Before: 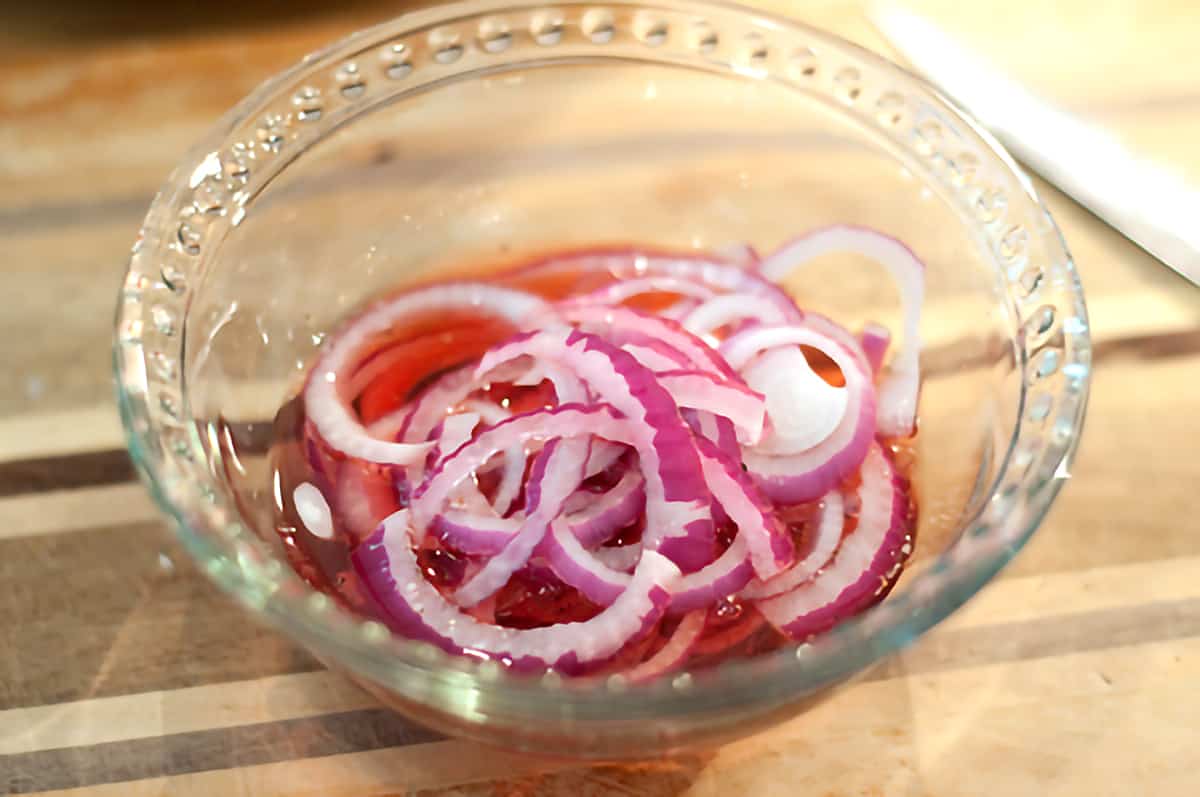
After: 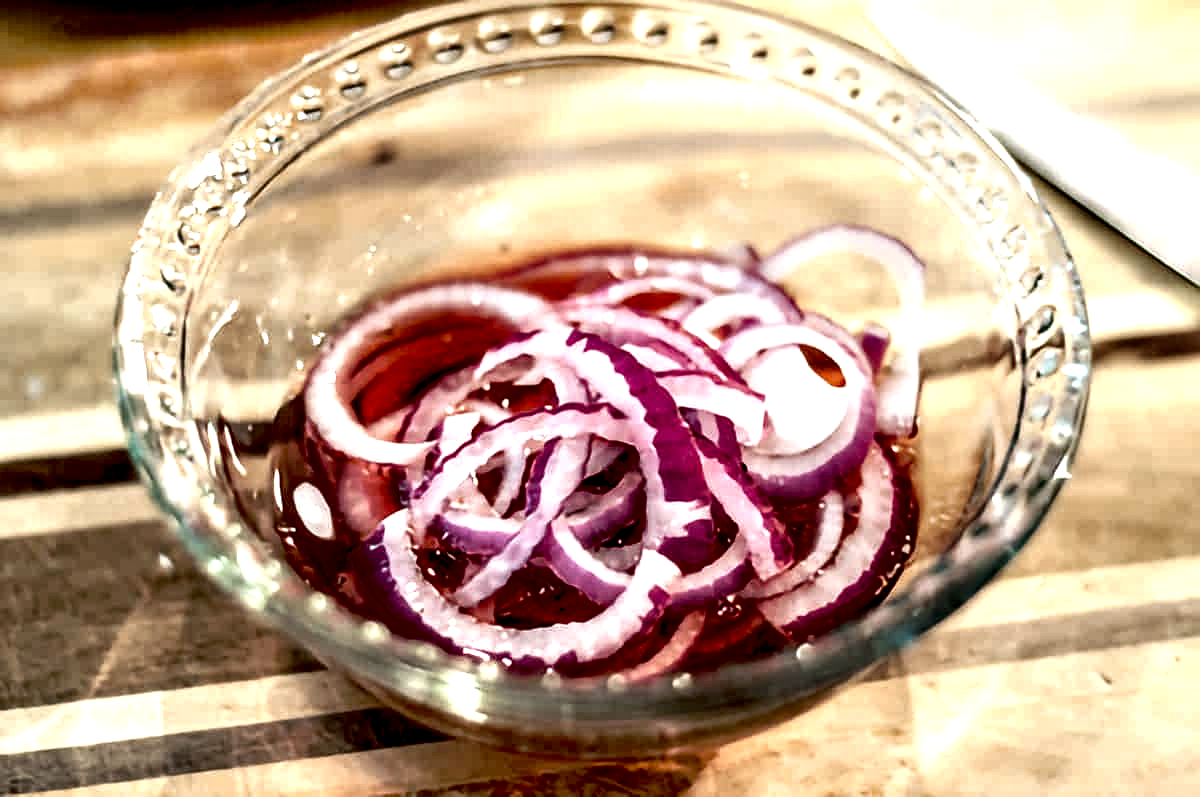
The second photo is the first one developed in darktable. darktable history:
local contrast: highlights 108%, shadows 44%, detail 295%
tone curve: curves: ch0 [(0, 0) (0.126, 0.061) (0.362, 0.382) (0.498, 0.498) (0.706, 0.712) (1, 1)]; ch1 [(0, 0) (0.5, 0.522) (0.55, 0.586) (1, 1)]; ch2 [(0, 0) (0.44, 0.424) (0.5, 0.482) (0.537, 0.538) (1, 1)], preserve colors none
